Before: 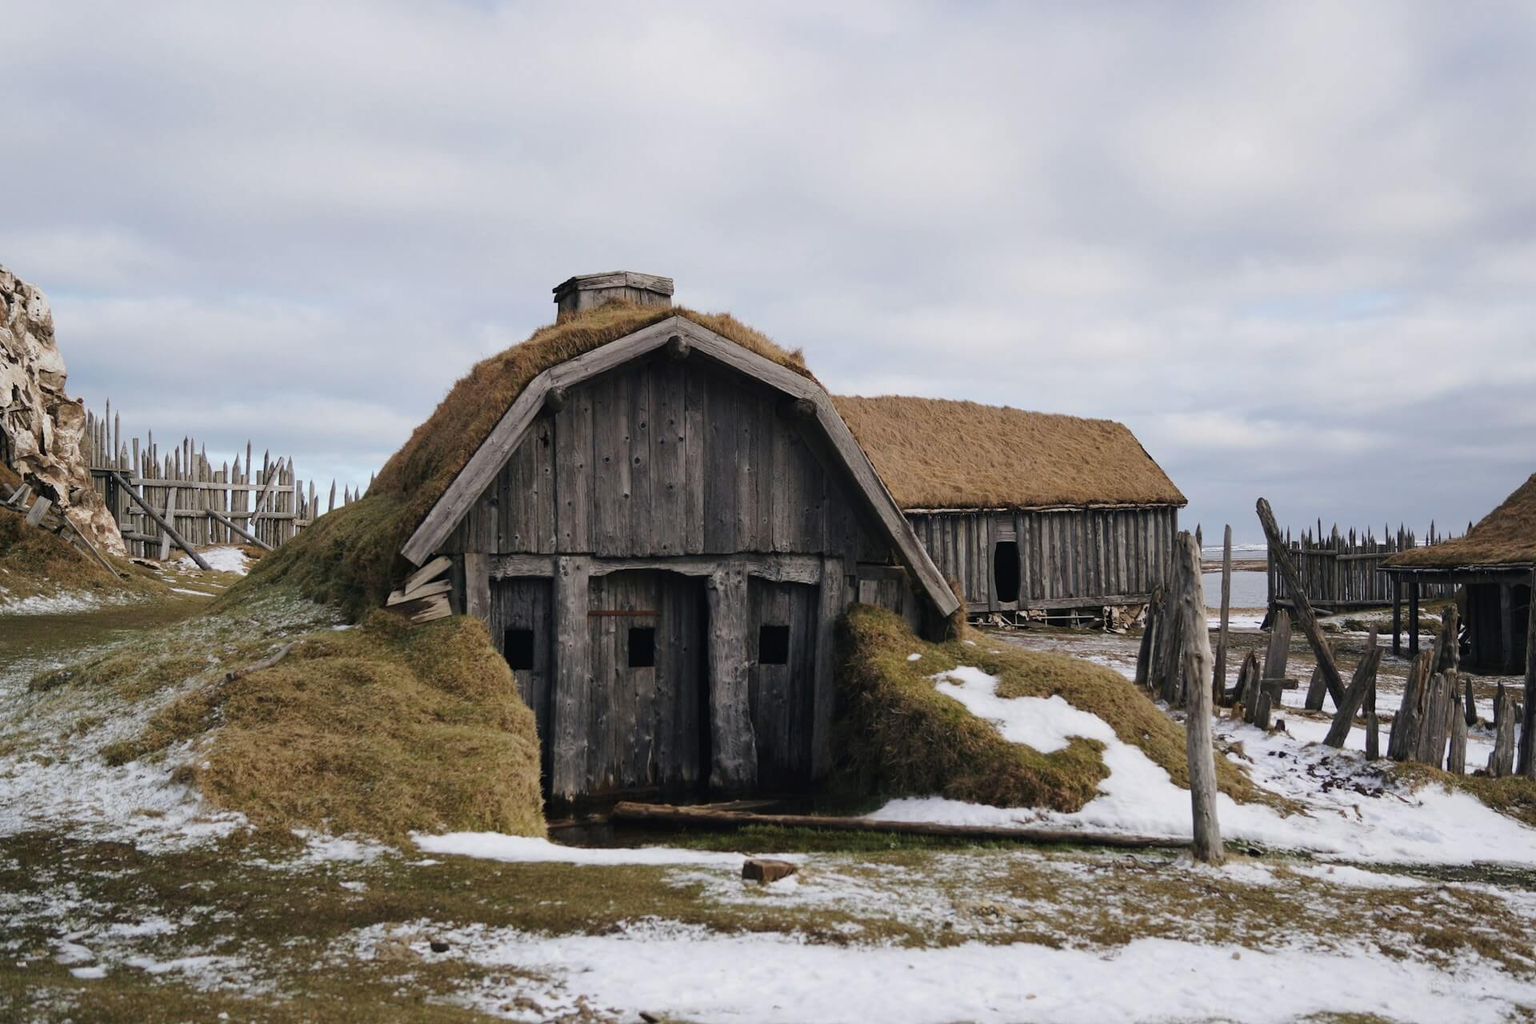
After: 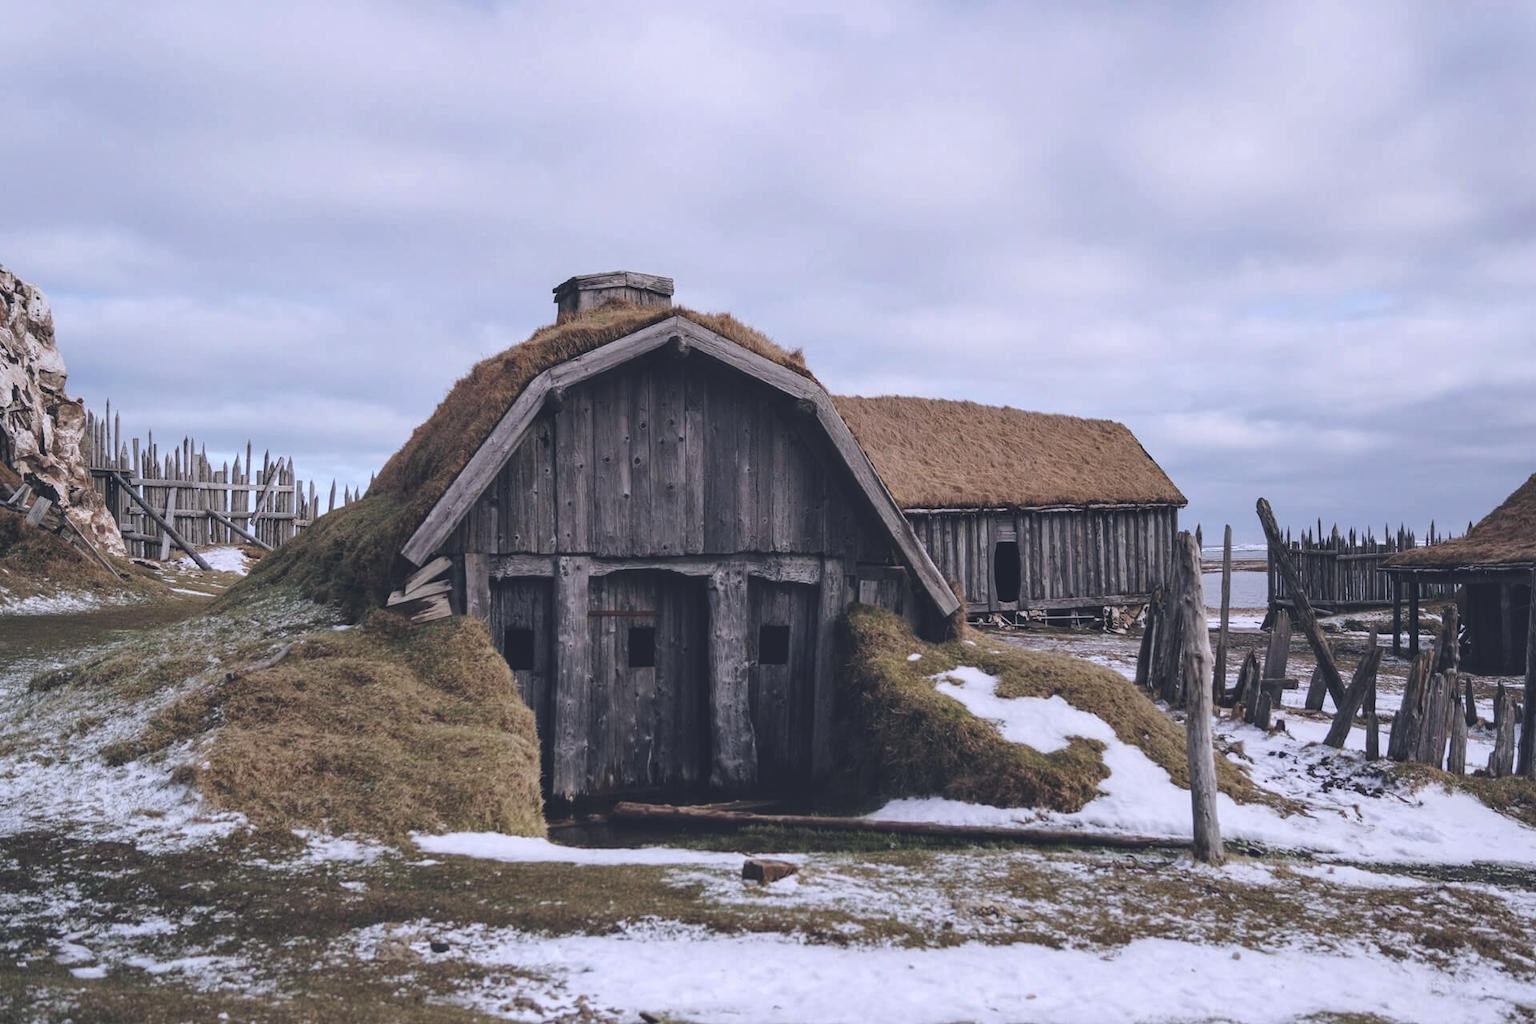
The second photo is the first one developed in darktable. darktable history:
local contrast: detail 130%
exposure: black level correction -0.025, exposure -0.117 EV, compensate highlight preservation false
white balance: red 1.045, blue 0.932
color calibration: illuminant as shot in camera, x 0.377, y 0.392, temperature 4169.3 K, saturation algorithm version 1 (2020)
